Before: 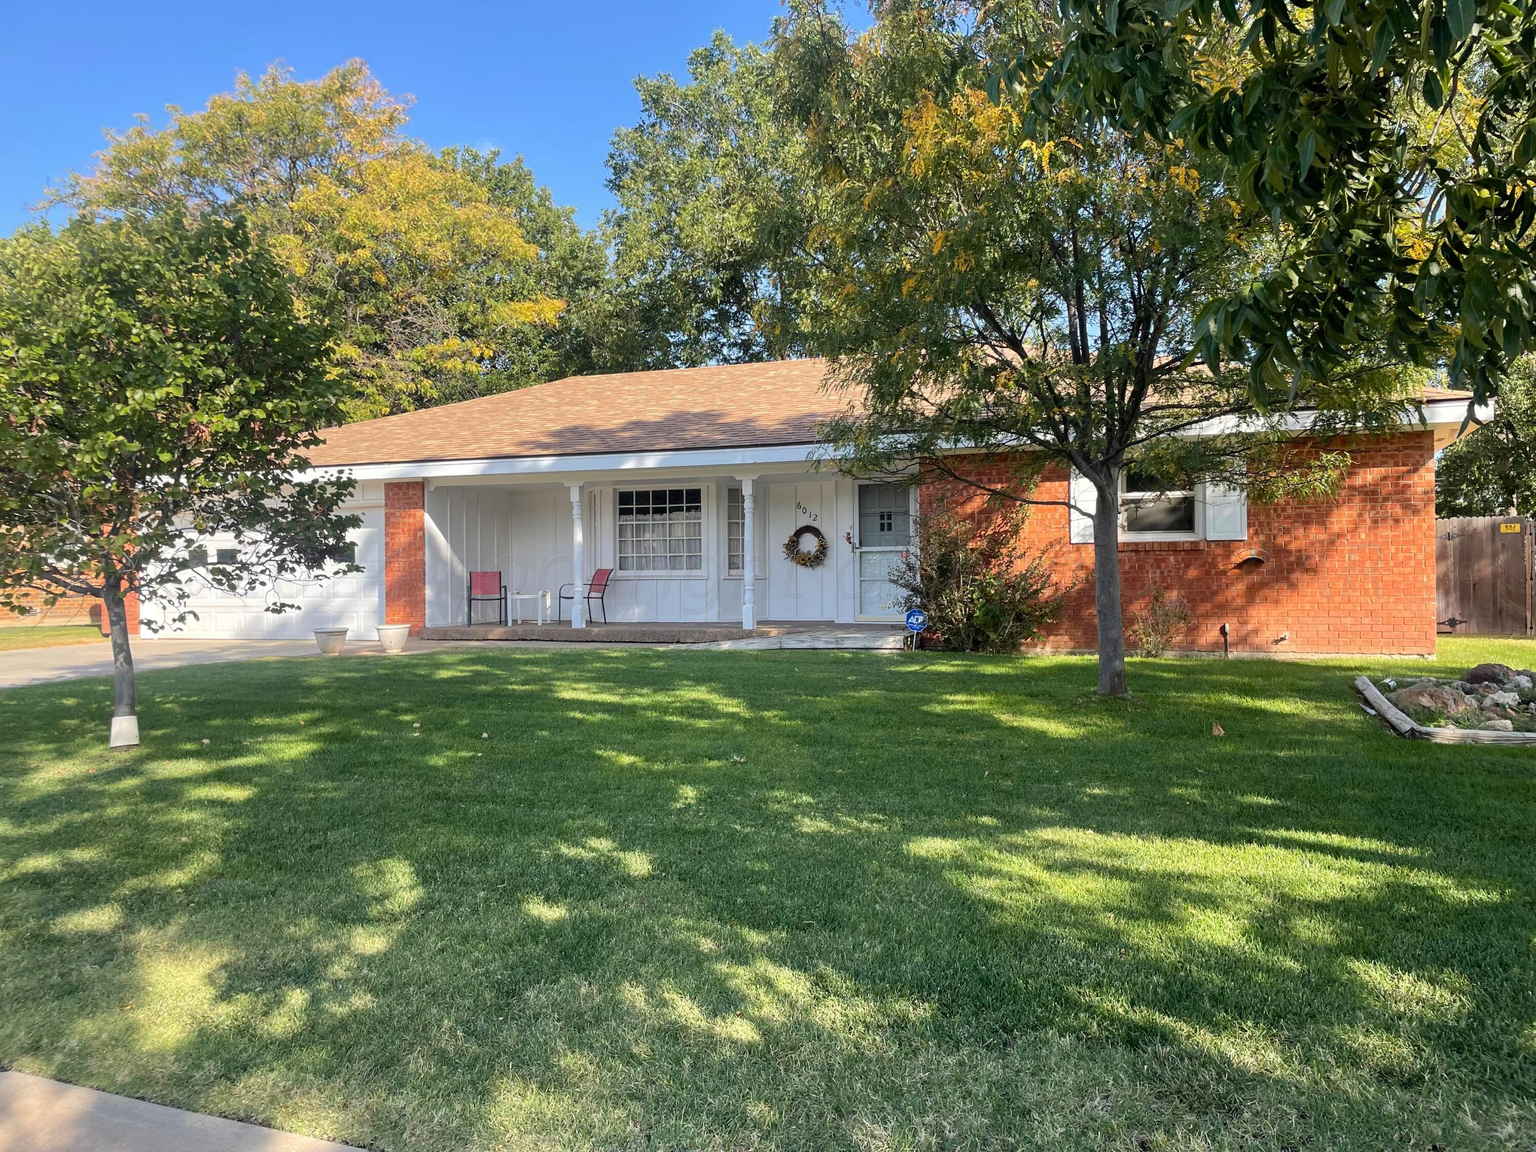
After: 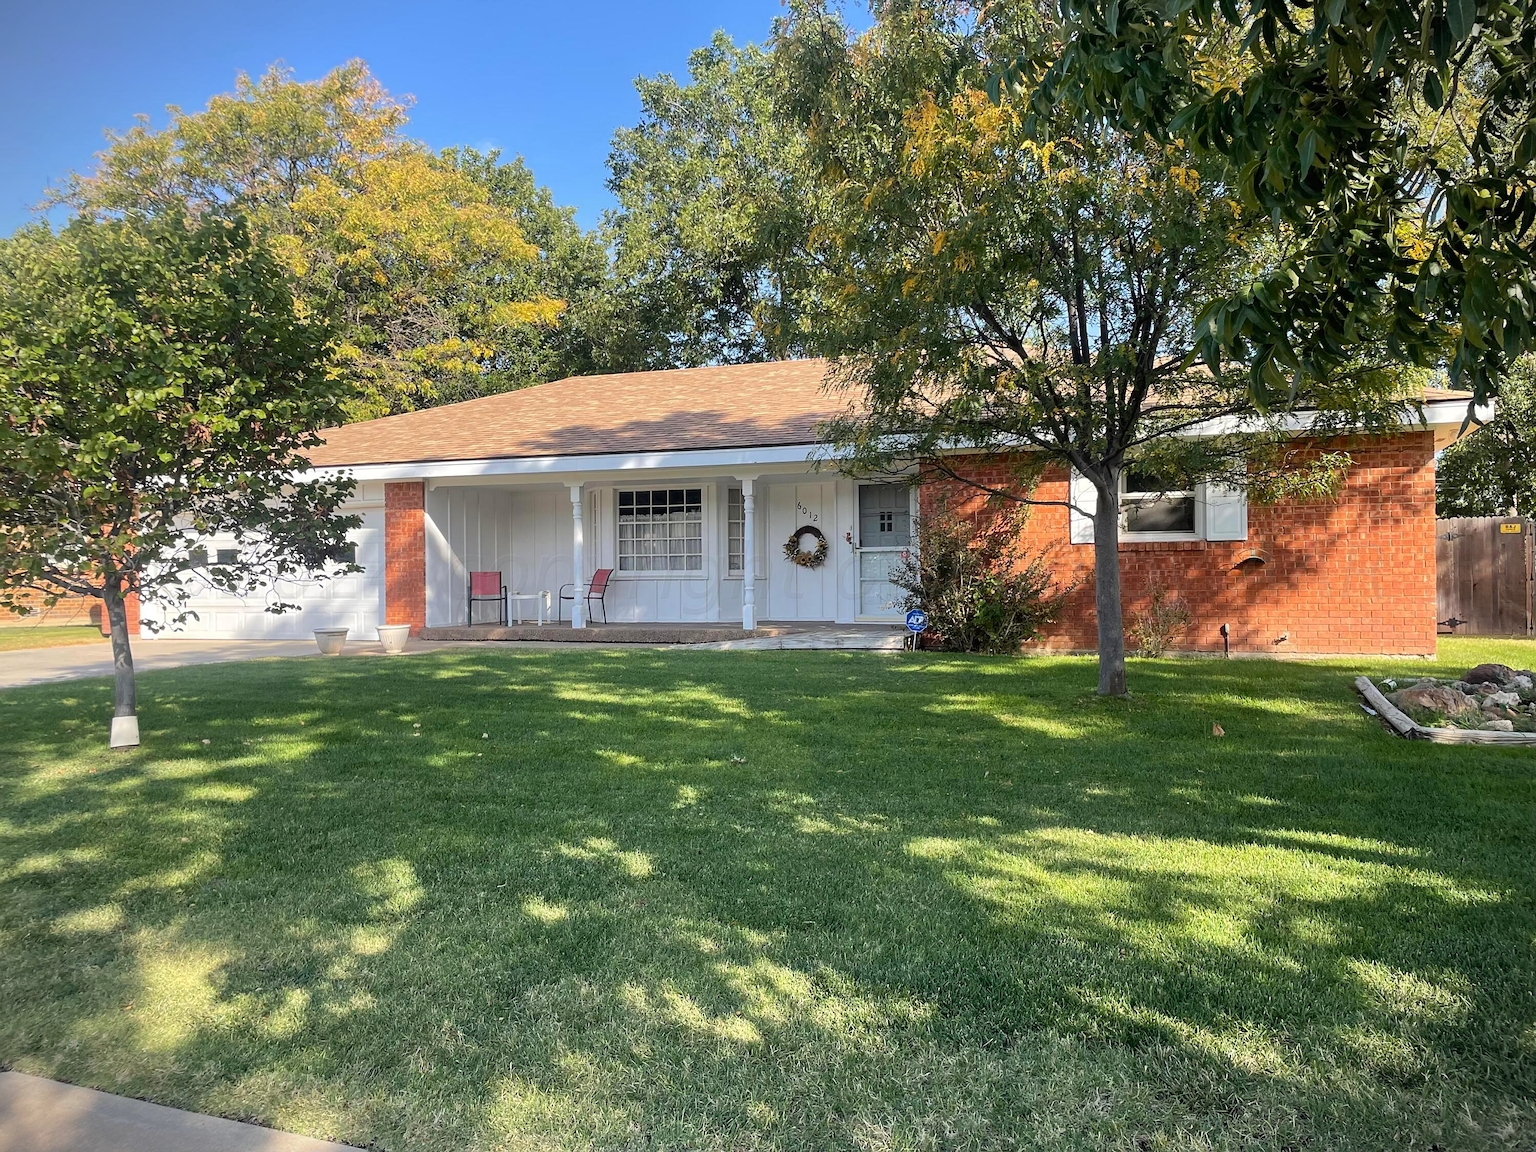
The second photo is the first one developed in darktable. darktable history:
sharpen: radius 1.46, amount 0.391, threshold 1.187
vignetting: fall-off start 99.71%, fall-off radius 72.29%, brightness -0.87, width/height ratio 1.177, unbound false
